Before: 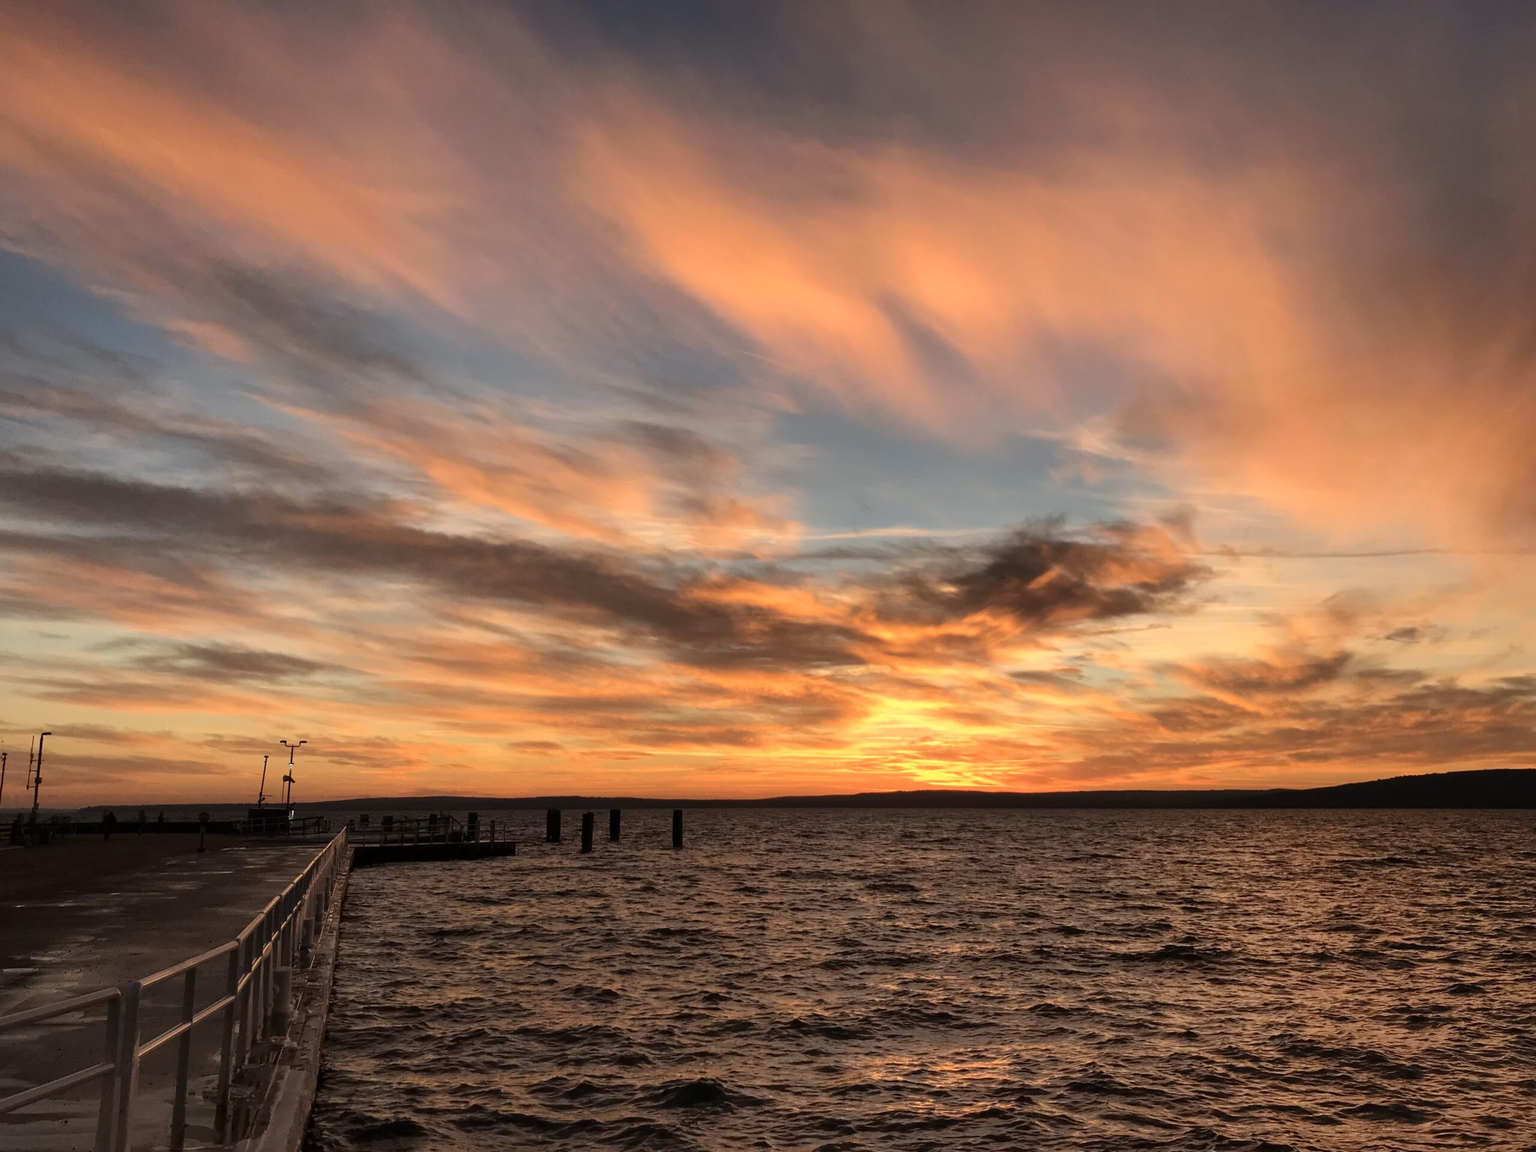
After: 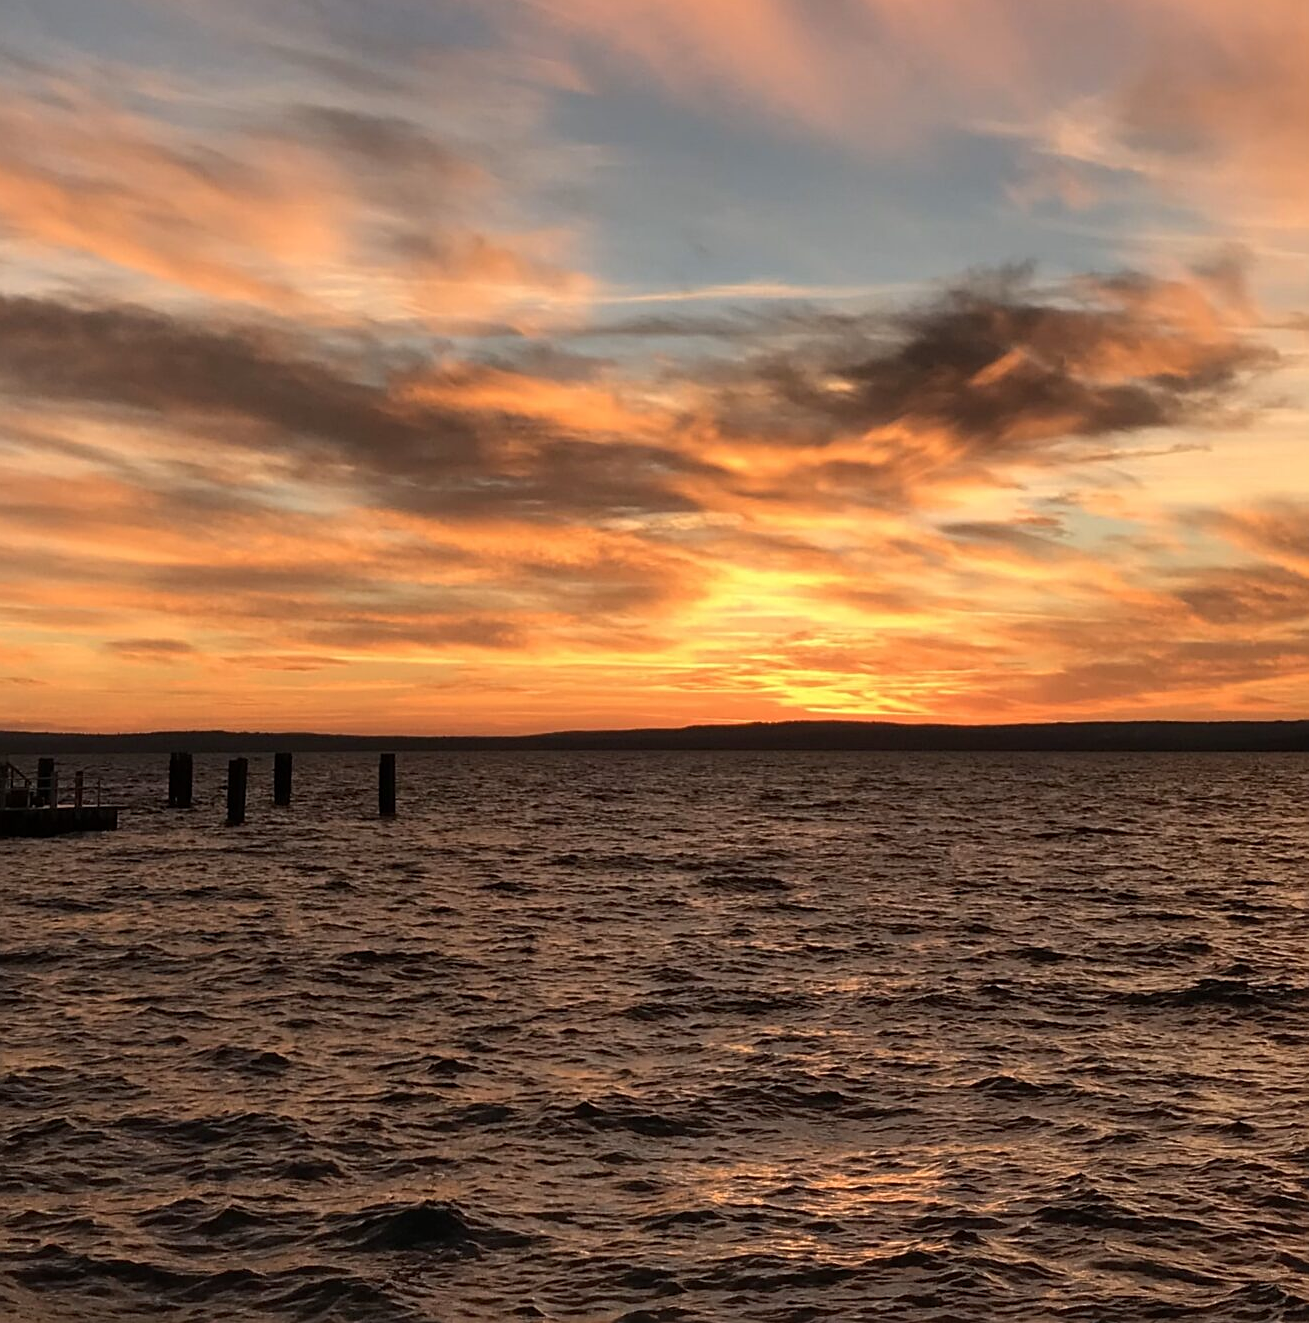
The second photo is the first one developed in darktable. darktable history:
sharpen: on, module defaults
crop and rotate: left 28.998%, top 31.061%, right 19.832%
